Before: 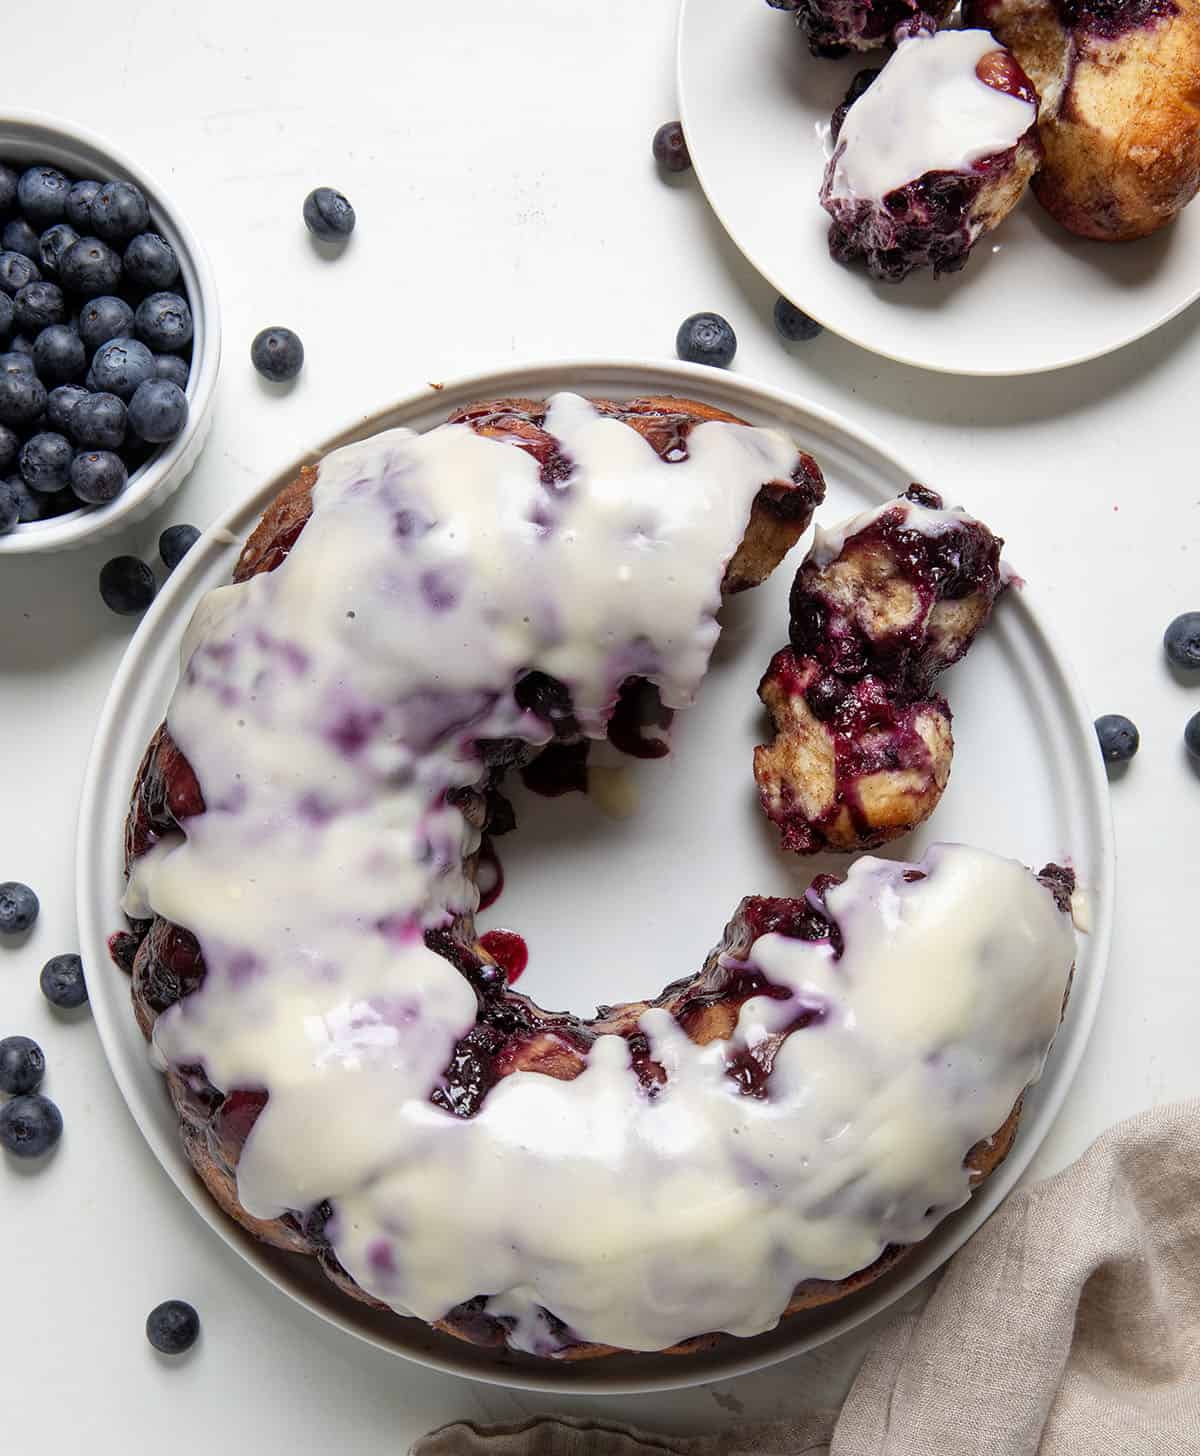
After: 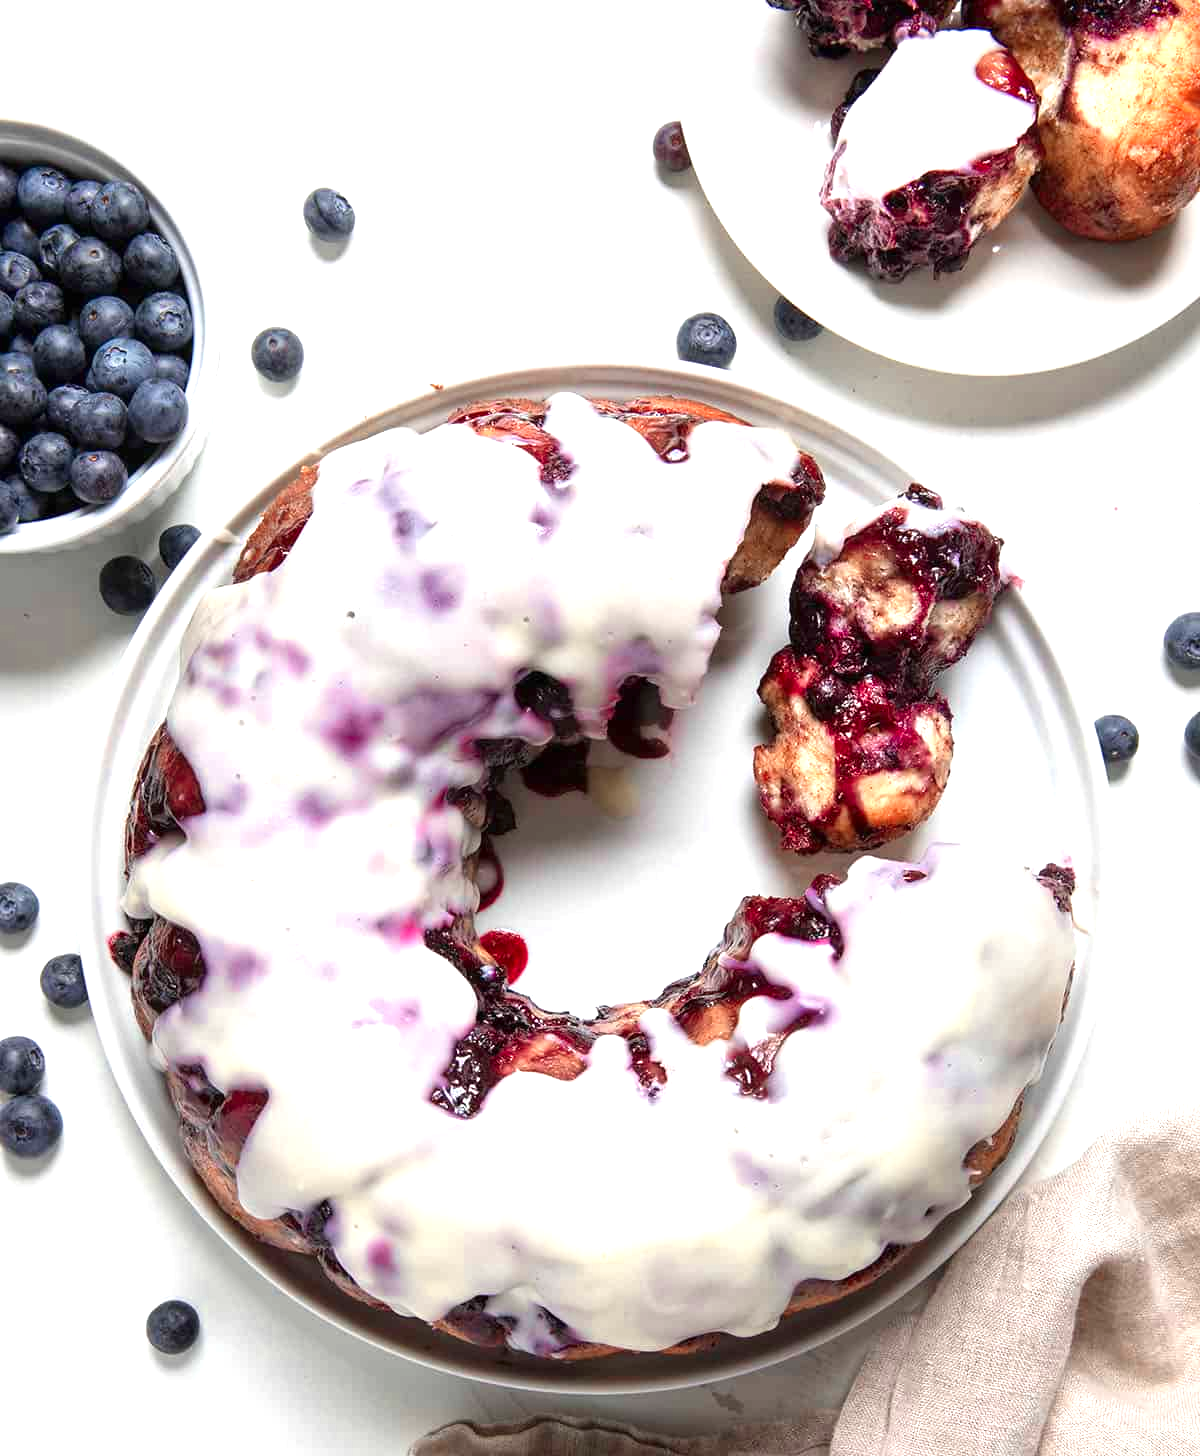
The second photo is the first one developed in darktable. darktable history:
color zones: curves: ch0 [(0, 0.473) (0.001, 0.473) (0.226, 0.548) (0.4, 0.589) (0.525, 0.54) (0.728, 0.403) (0.999, 0.473) (1, 0.473)]; ch1 [(0, 0.619) (0.001, 0.619) (0.234, 0.388) (0.4, 0.372) (0.528, 0.422) (0.732, 0.53) (0.999, 0.619) (1, 0.619)]; ch2 [(0, 0.547) (0.001, 0.547) (0.226, 0.45) (0.4, 0.525) (0.525, 0.585) (0.8, 0.511) (0.999, 0.547) (1, 0.547)]
exposure: black level correction 0, exposure 0.889 EV, compensate highlight preservation false
